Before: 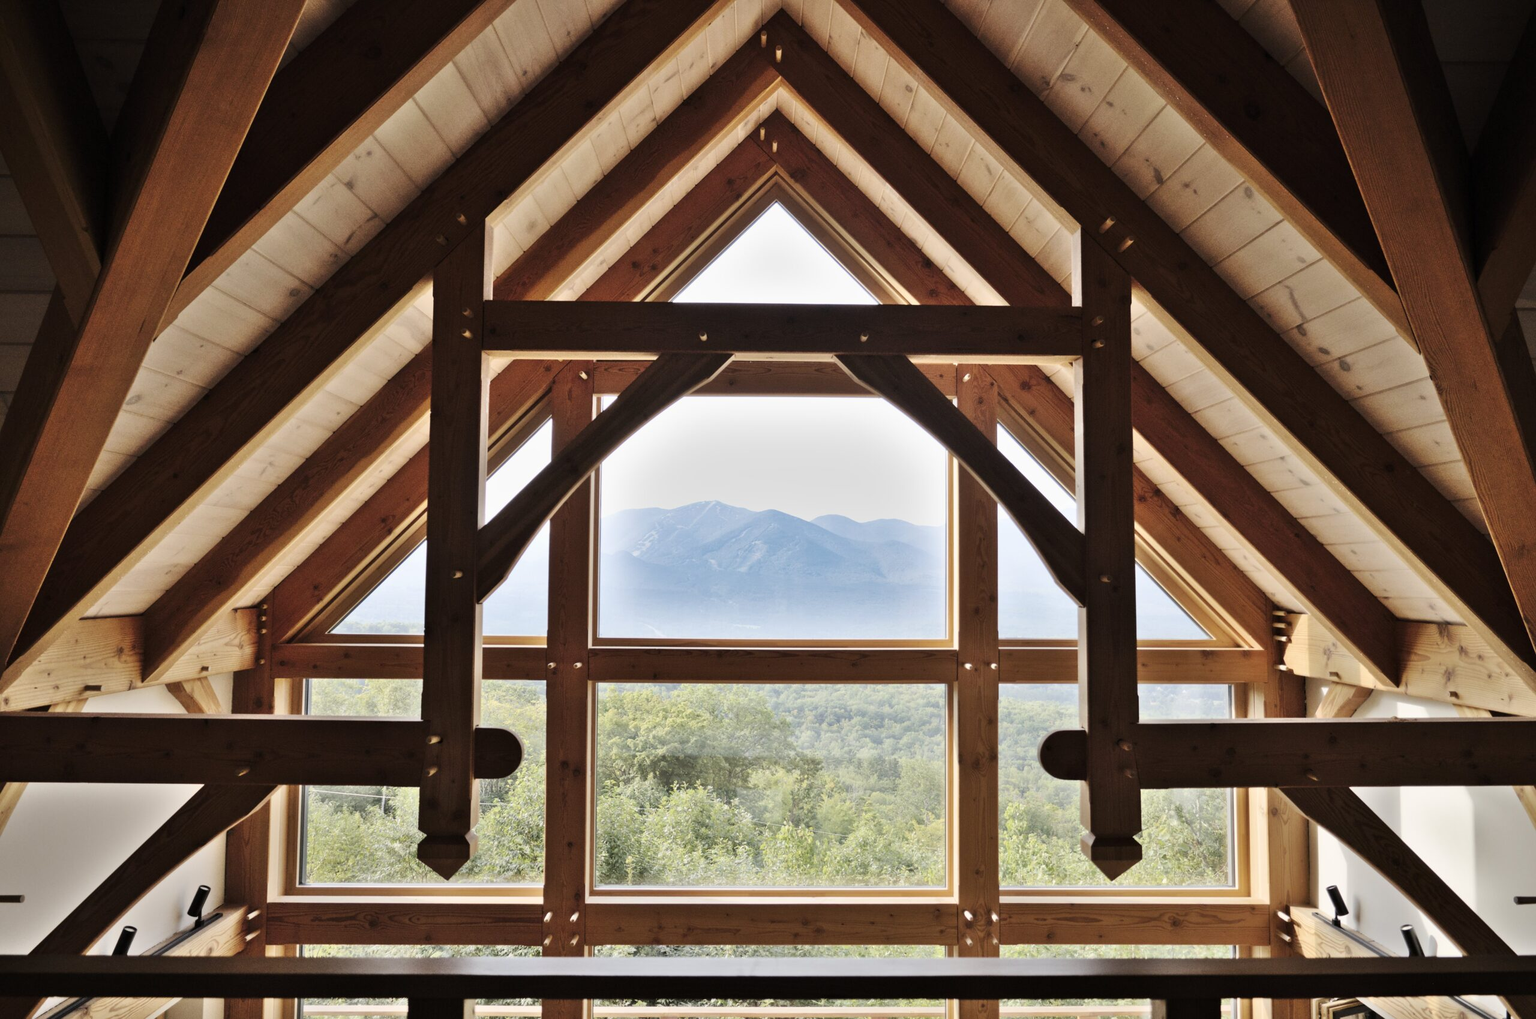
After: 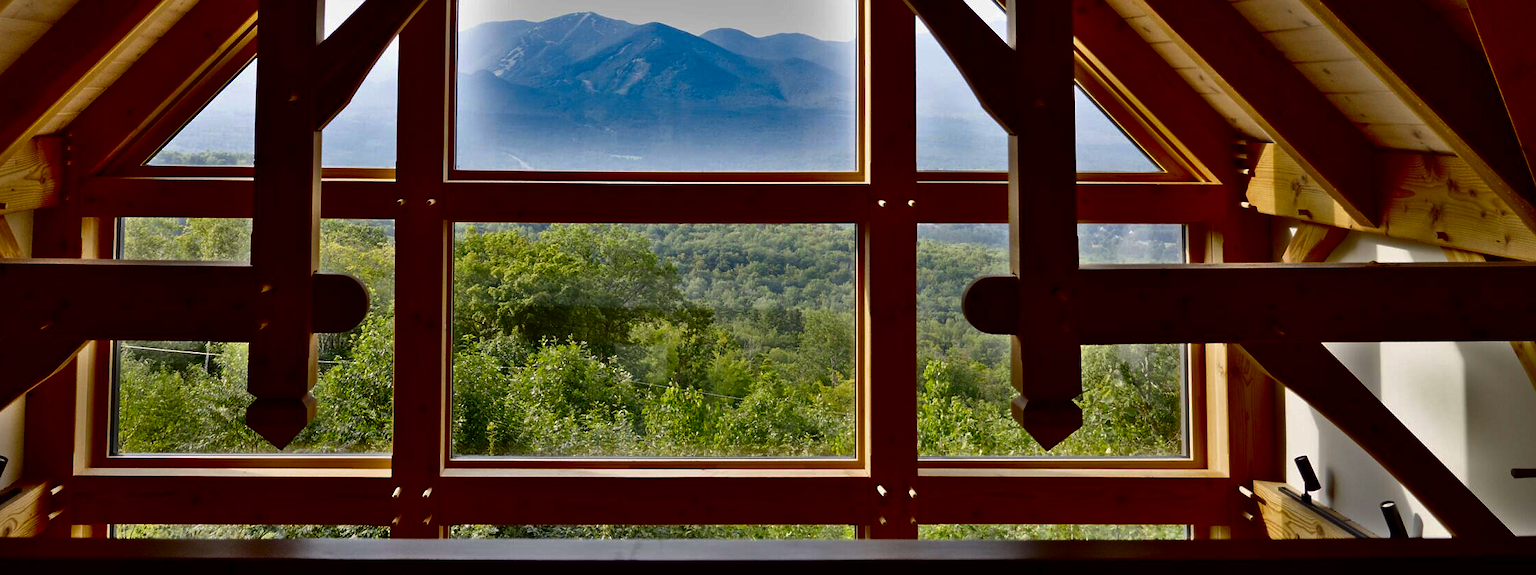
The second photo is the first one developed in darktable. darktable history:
contrast brightness saturation: brightness -1, saturation 1
crop and rotate: left 13.306%, top 48.129%, bottom 2.928%
sharpen: radius 1
